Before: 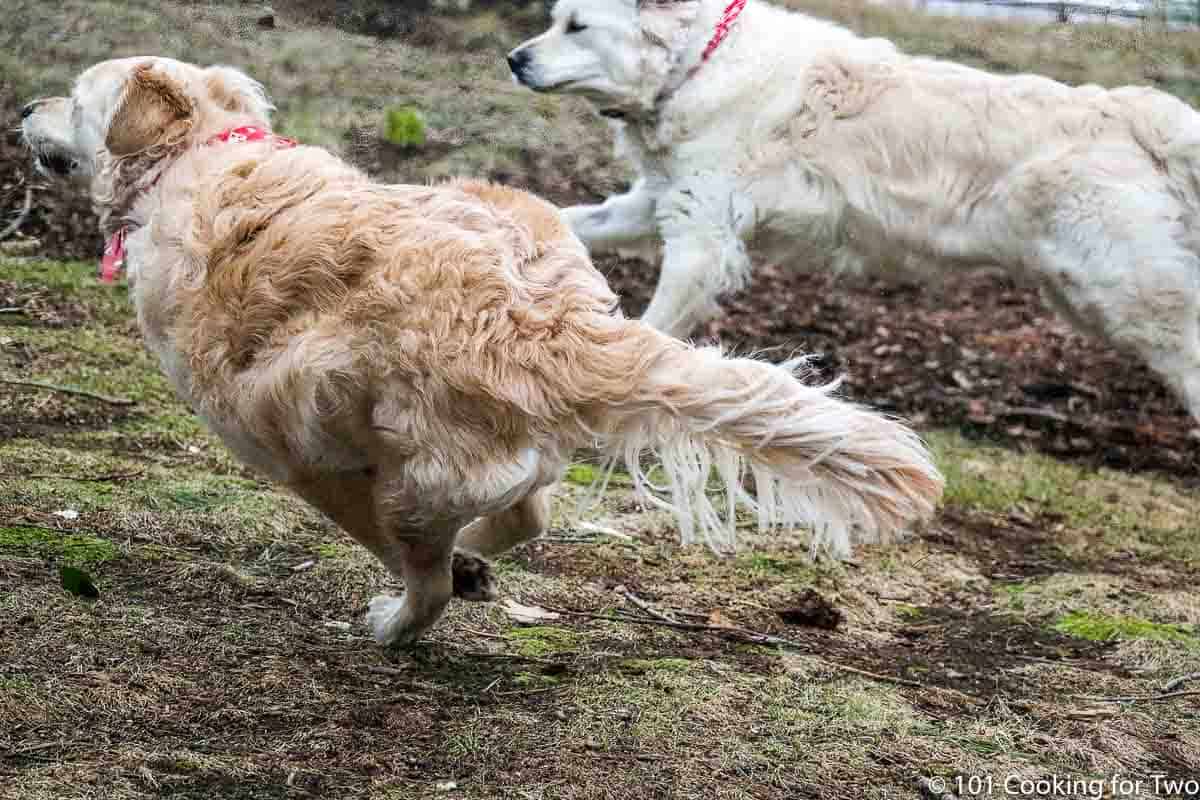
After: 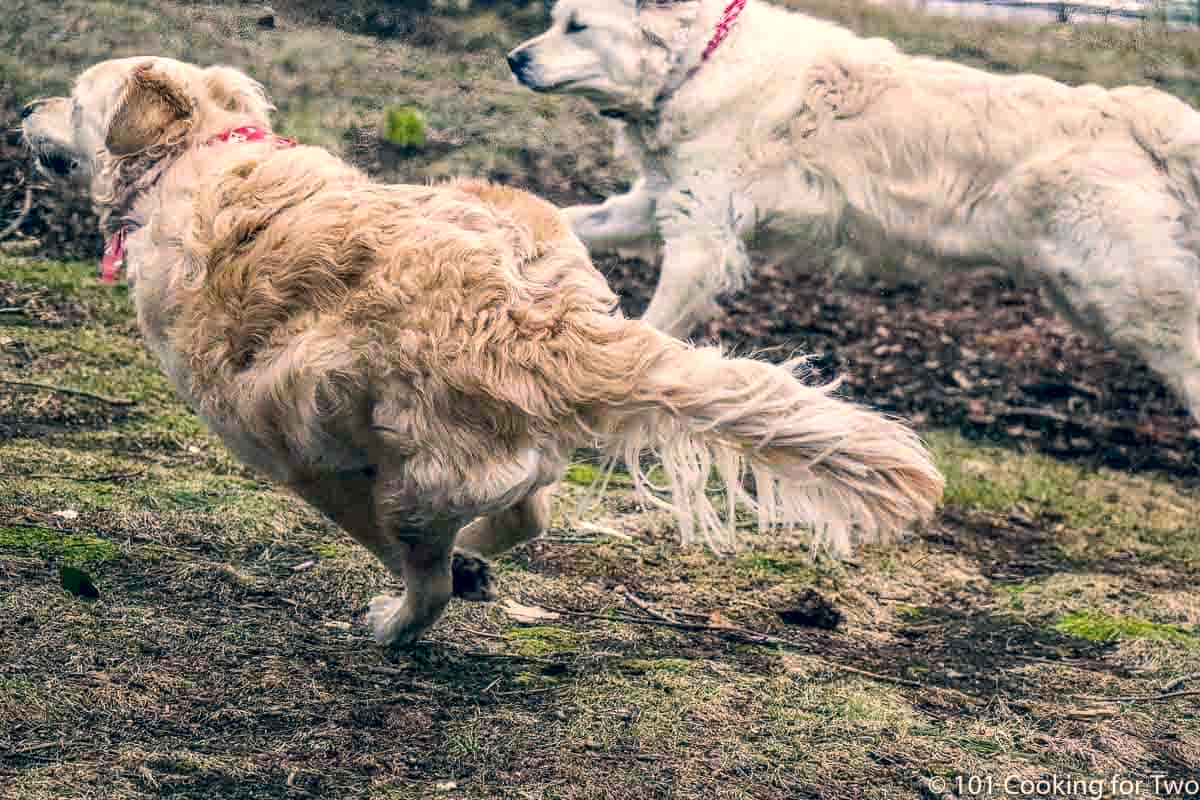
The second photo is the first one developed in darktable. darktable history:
local contrast: on, module defaults
color correction: highlights a* 10.28, highlights b* 13.89, shadows a* -9.64, shadows b* -14.85
